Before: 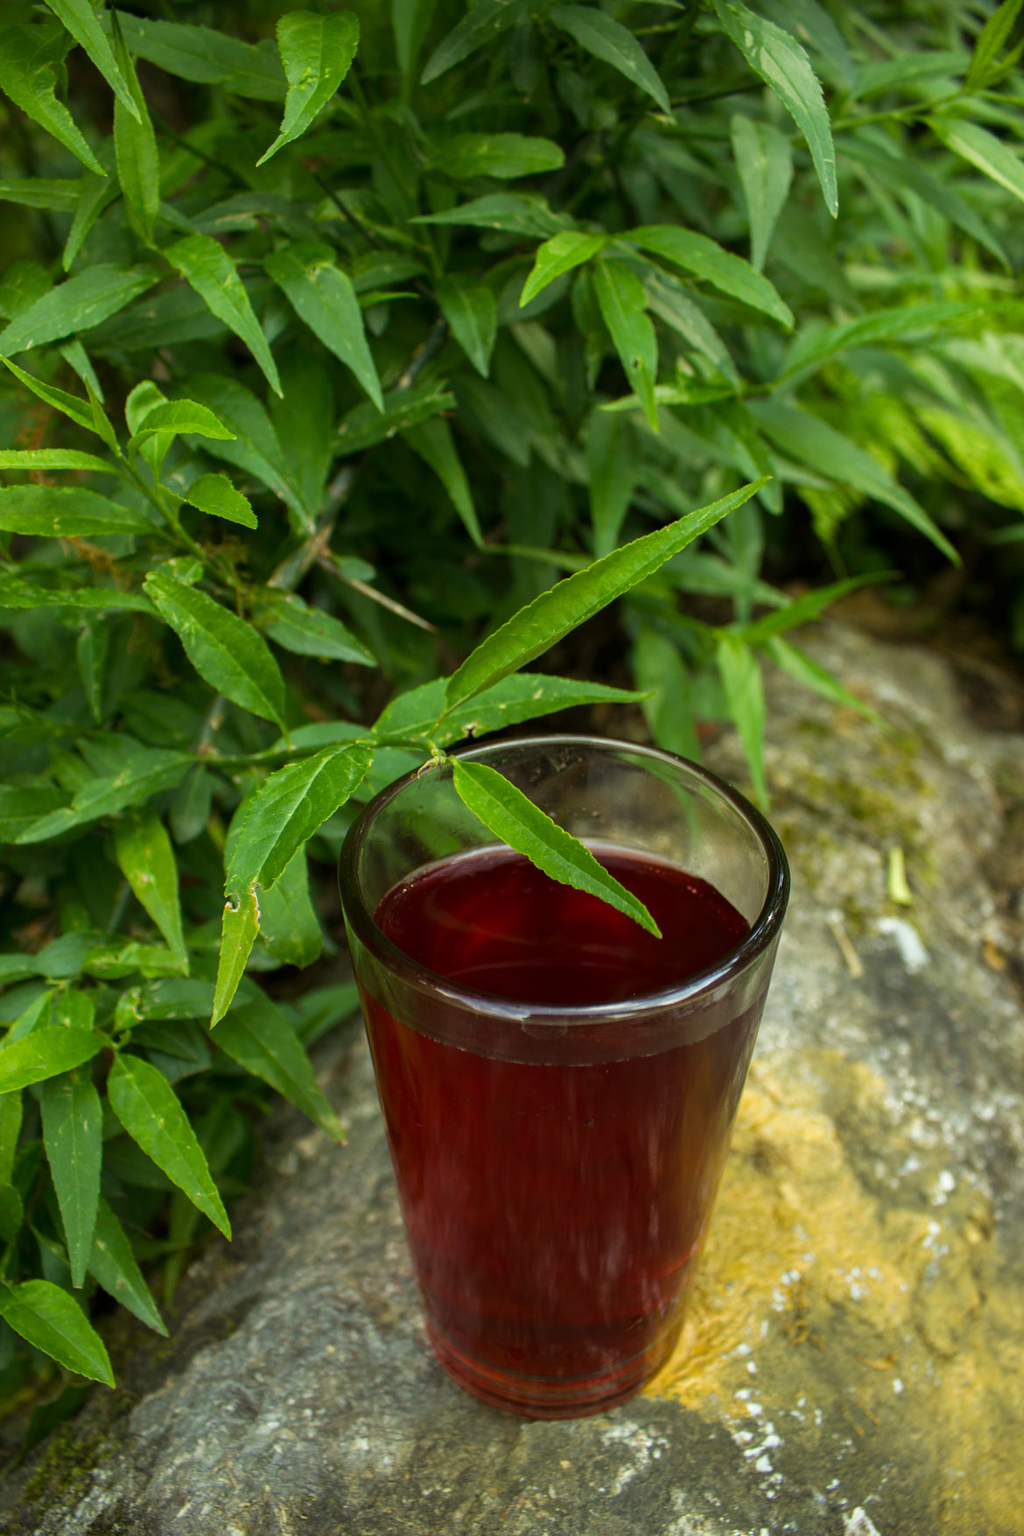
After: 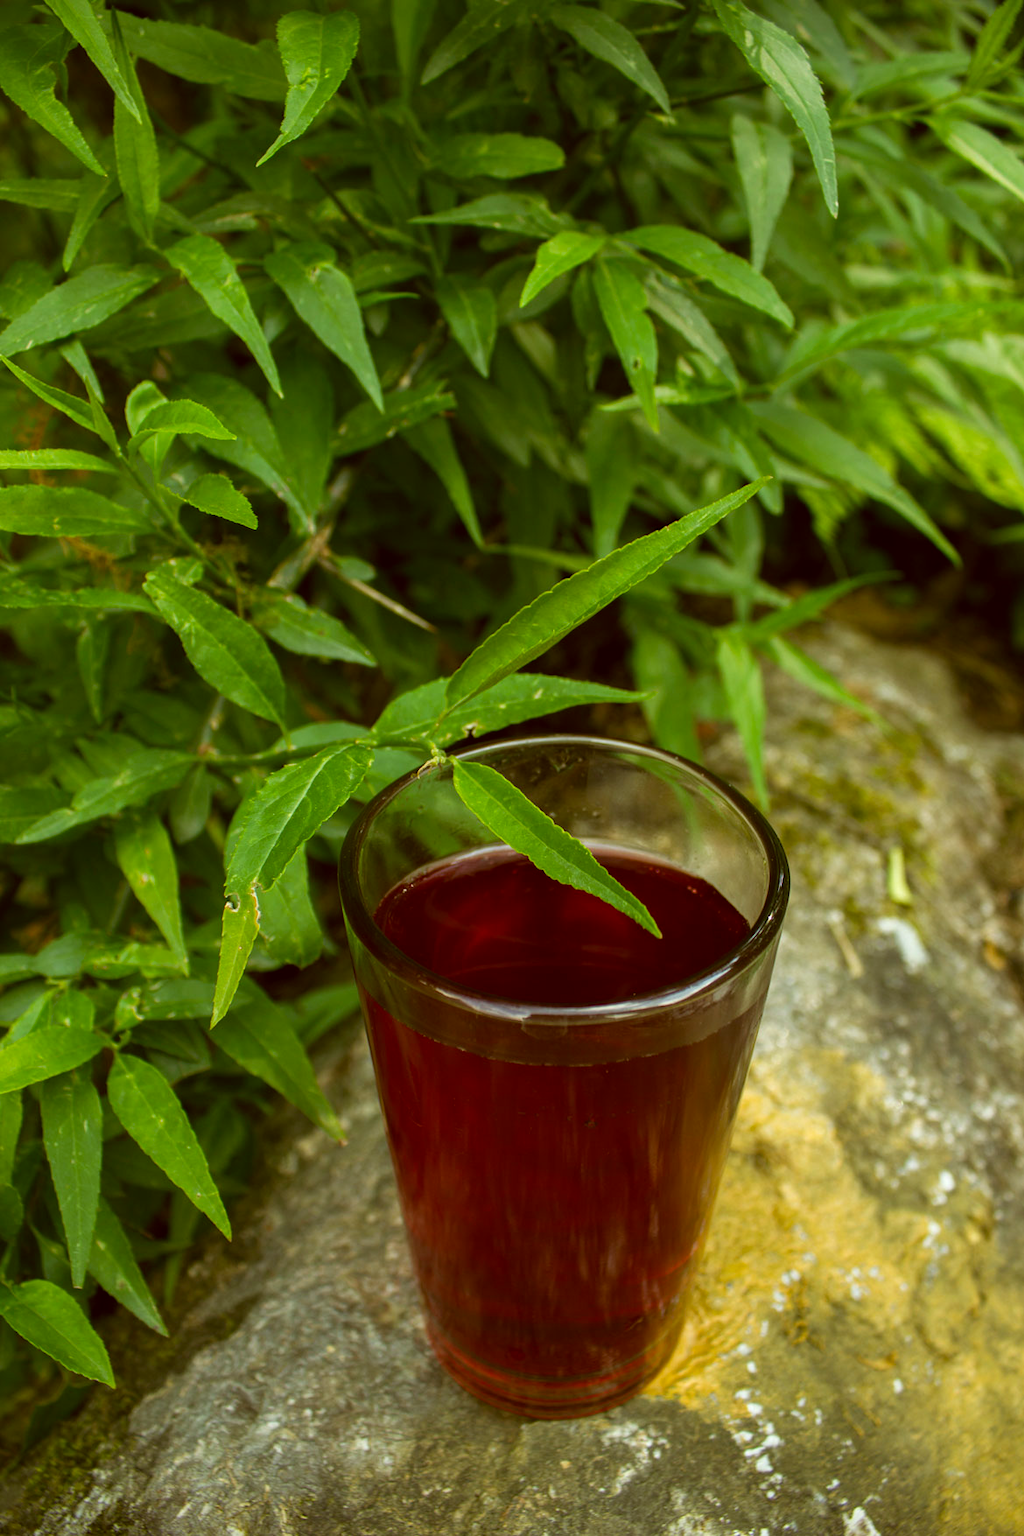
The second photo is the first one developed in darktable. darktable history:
color correction: highlights a* -0.374, highlights b* 0.176, shadows a* 4.58, shadows b* 20.32
